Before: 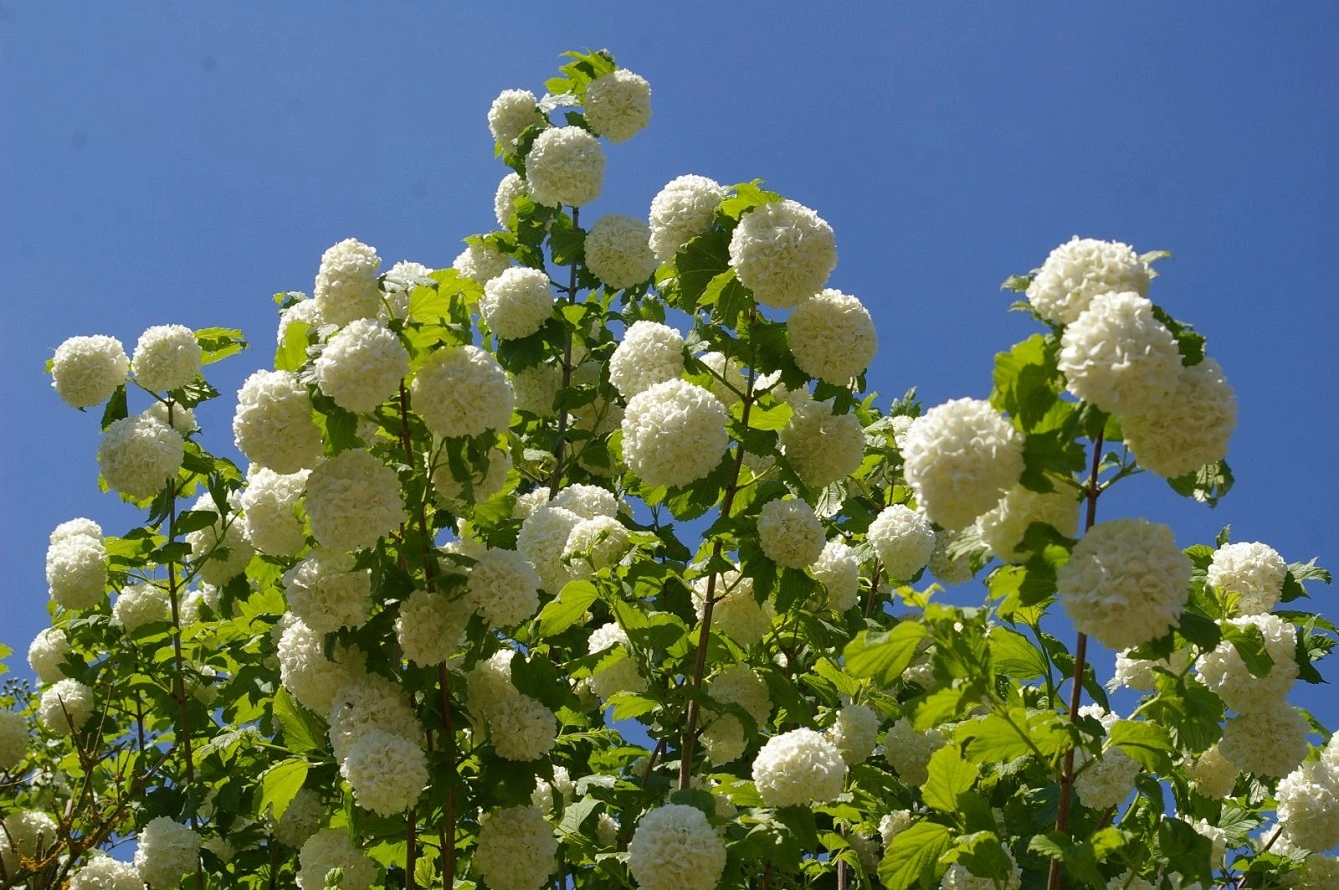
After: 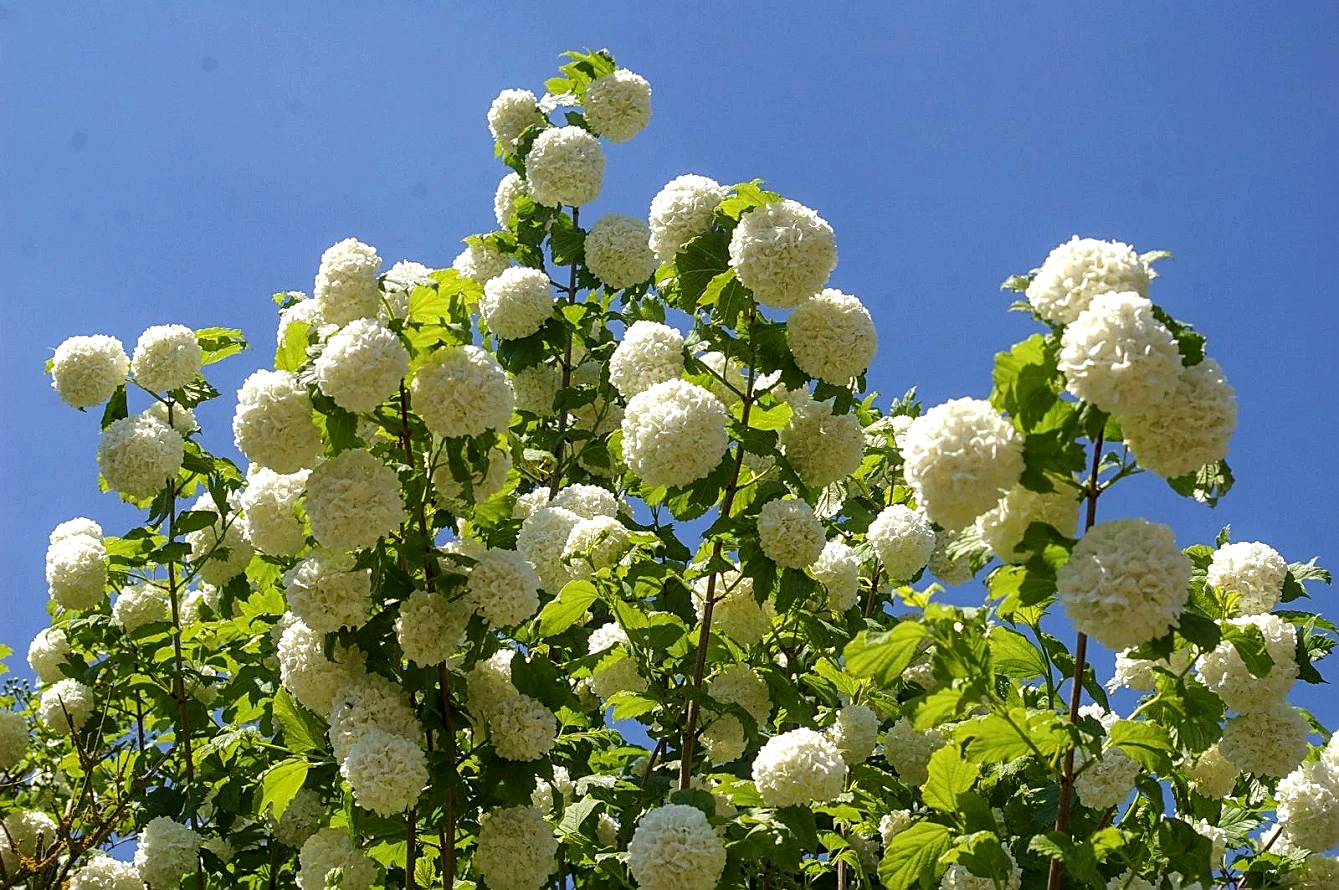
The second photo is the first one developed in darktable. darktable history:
local contrast: on, module defaults
tone equalizer: -8 EV -0.387 EV, -7 EV -0.356 EV, -6 EV -0.332 EV, -5 EV -0.228 EV, -3 EV 0.239 EV, -2 EV 0.355 EV, -1 EV 0.378 EV, +0 EV 0.39 EV
sharpen: on, module defaults
